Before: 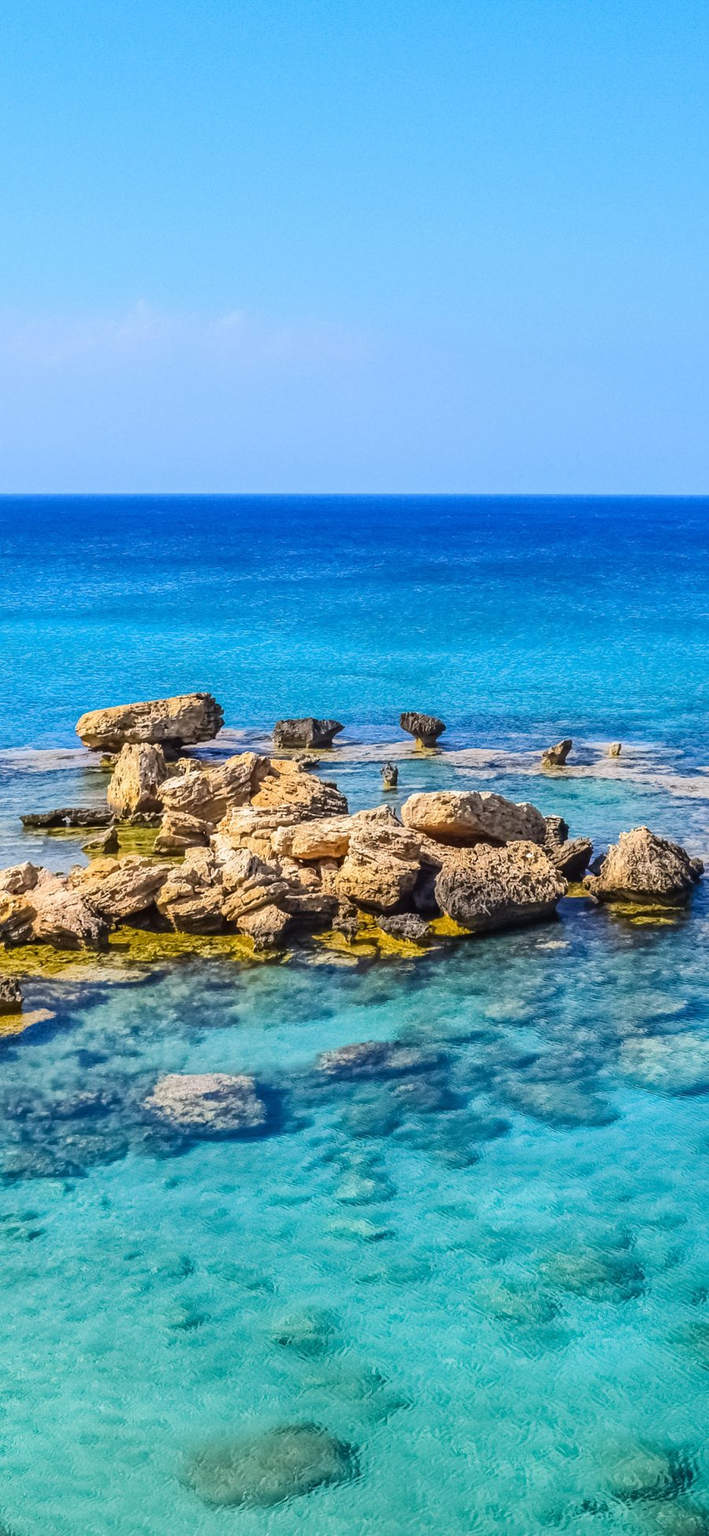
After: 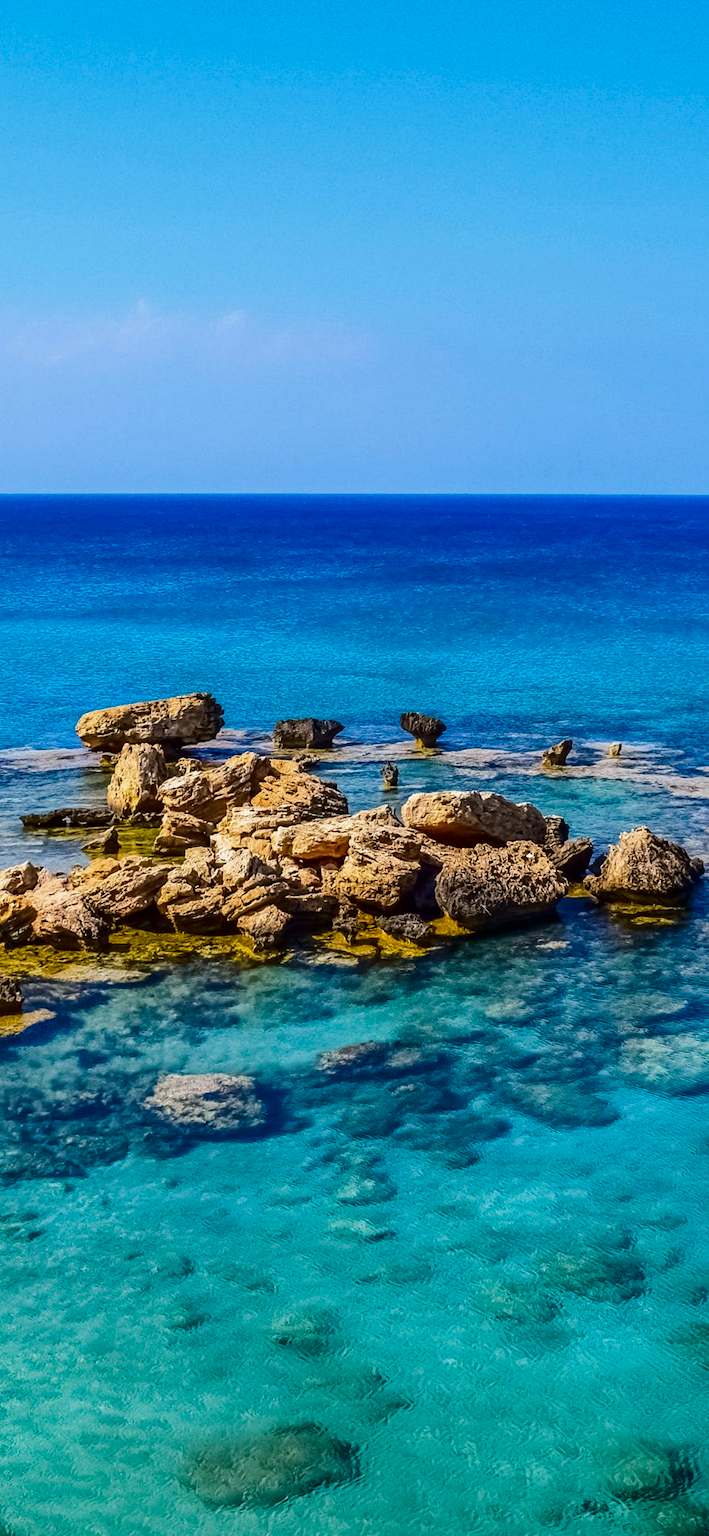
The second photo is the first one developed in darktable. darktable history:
contrast brightness saturation: contrast 0.098, brightness -0.273, saturation 0.146
